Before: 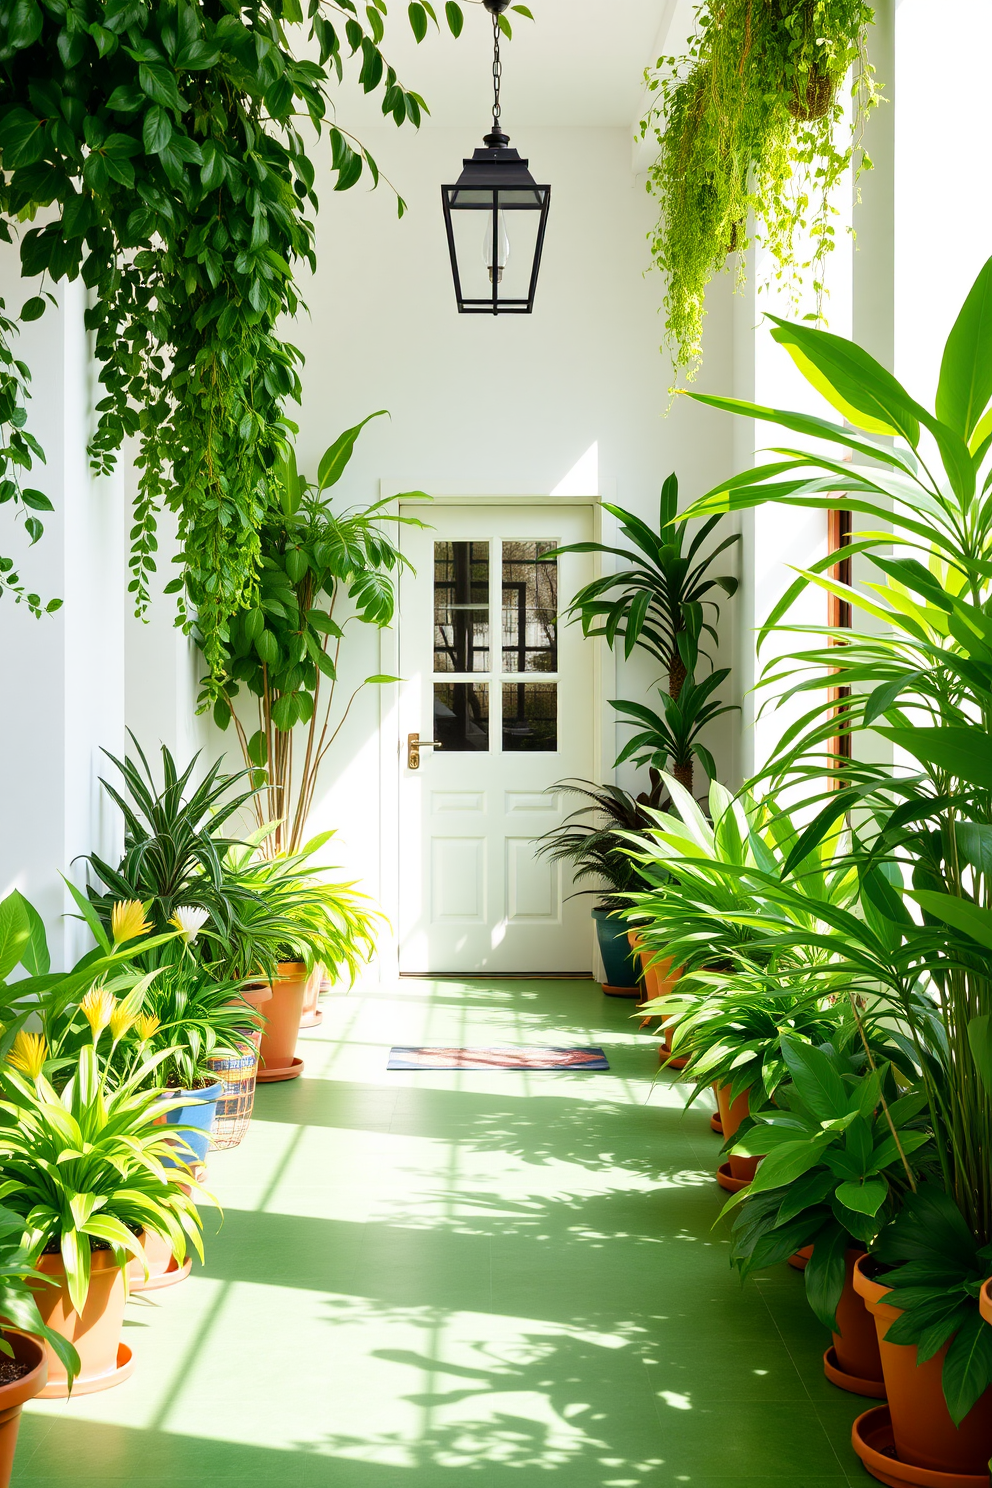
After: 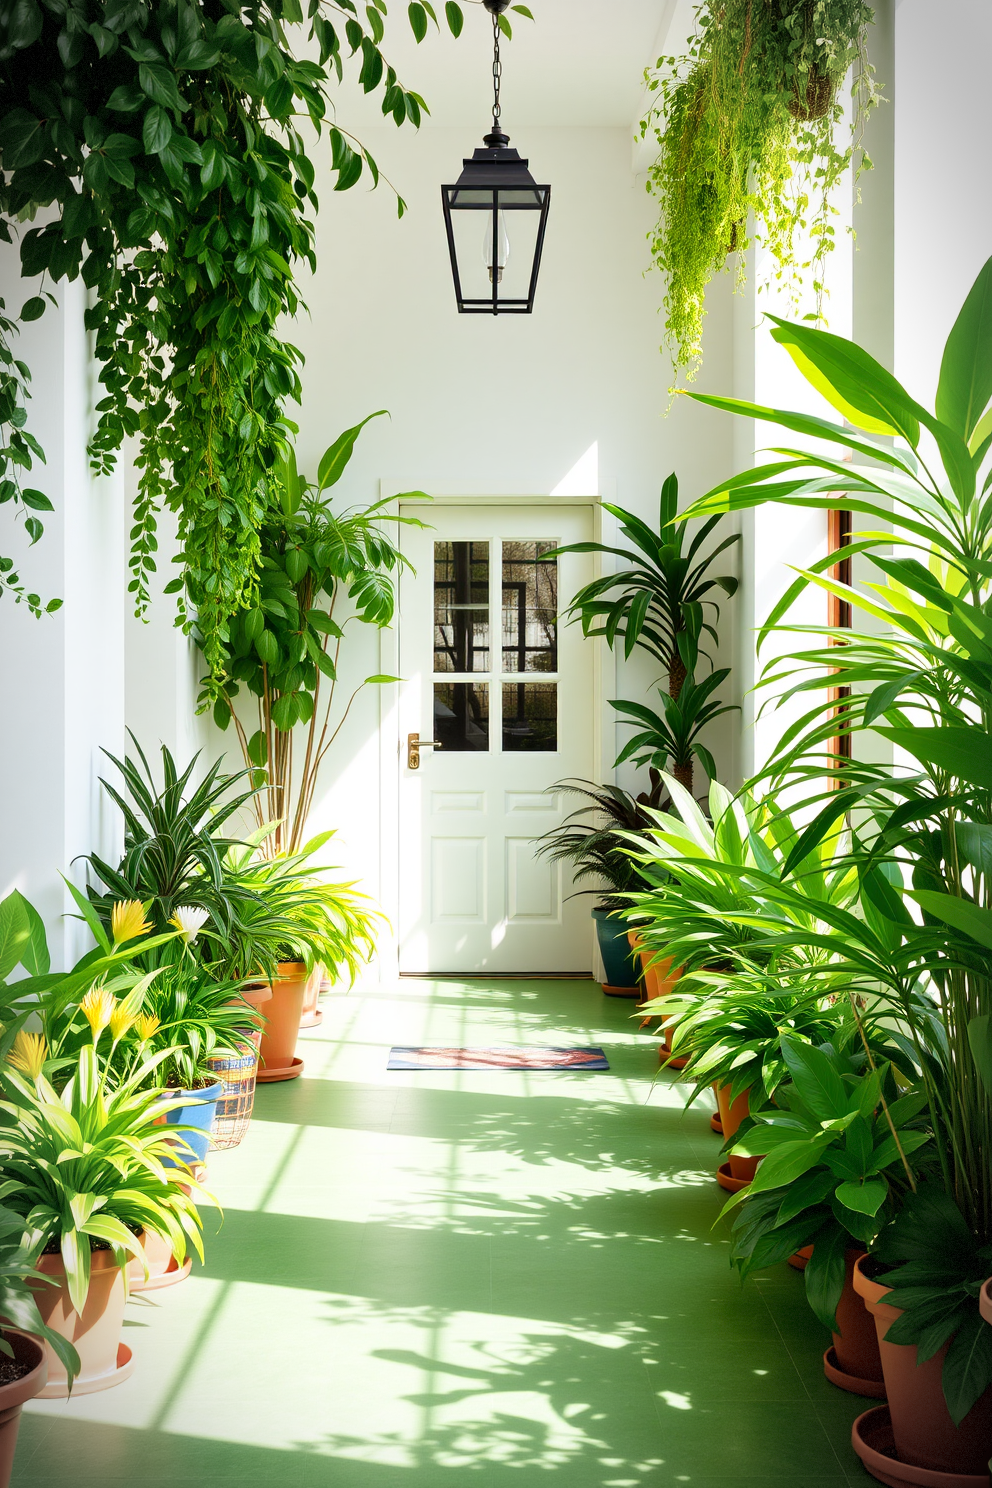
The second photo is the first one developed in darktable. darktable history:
vignetting: fall-off start 87.01%, automatic ratio true, dithering 8-bit output
